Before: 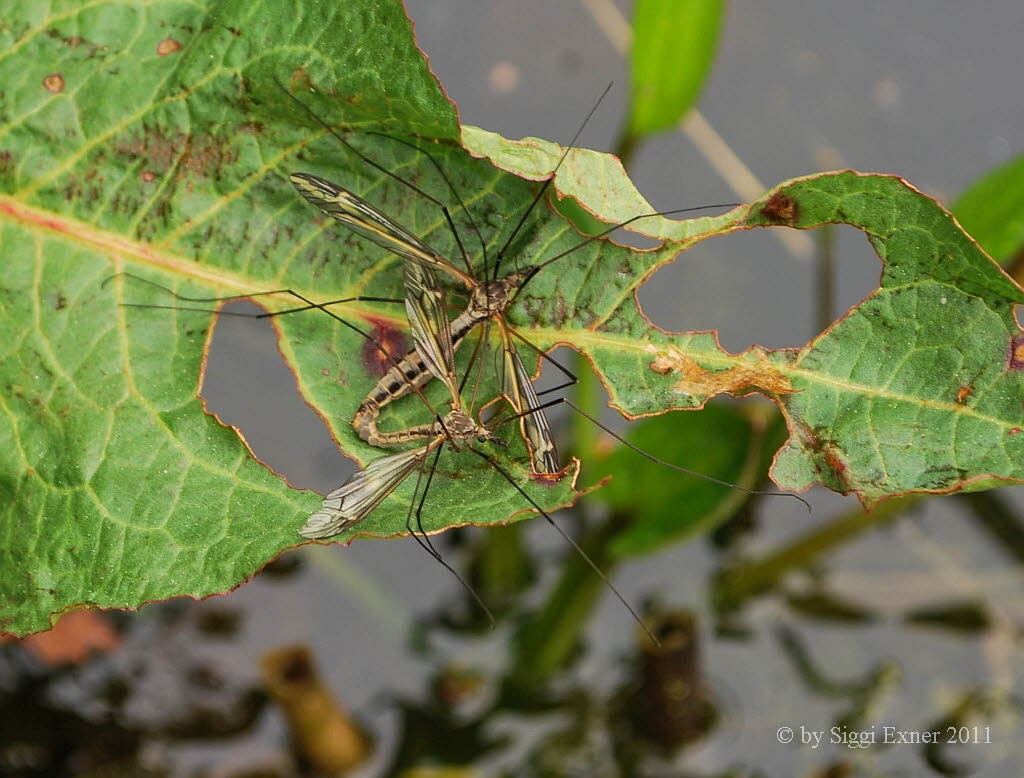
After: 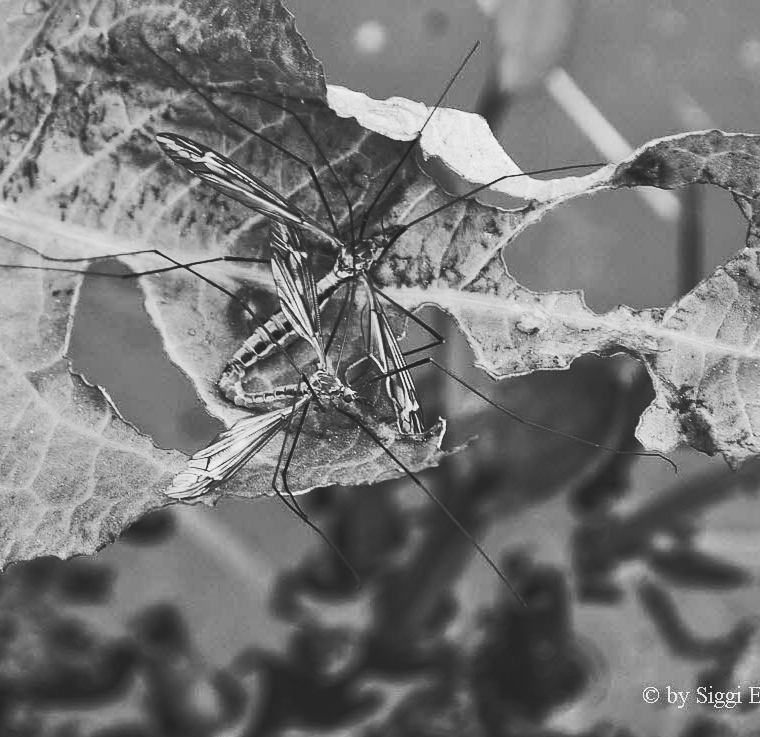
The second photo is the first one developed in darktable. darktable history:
exposure: black level correction 0, exposure -0.721 EV, compensate highlight preservation false
base curve: curves: ch0 [(0, 0.015) (0.085, 0.116) (0.134, 0.298) (0.19, 0.545) (0.296, 0.764) (0.599, 0.982) (1, 1)], preserve colors none
crop and rotate: left 13.15%, top 5.251%, right 12.609%
monochrome: size 1
